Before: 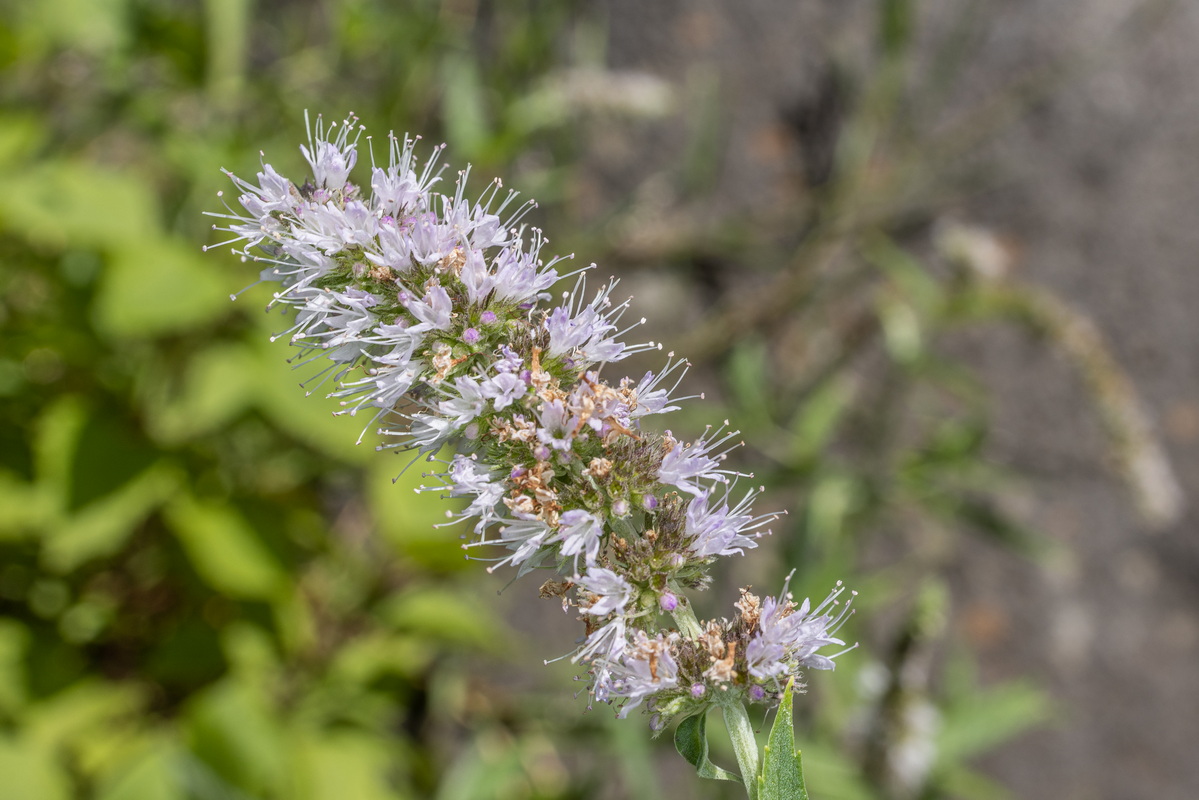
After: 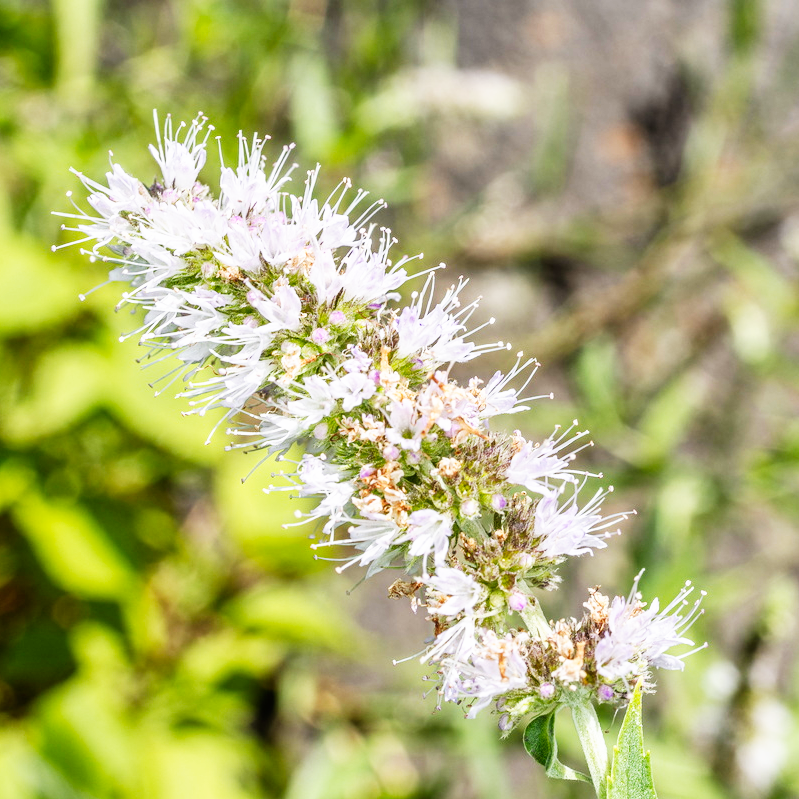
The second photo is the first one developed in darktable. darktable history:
crop and rotate: left 12.673%, right 20.66%
base curve: curves: ch0 [(0, 0) (0.007, 0.004) (0.027, 0.03) (0.046, 0.07) (0.207, 0.54) (0.442, 0.872) (0.673, 0.972) (1, 1)], preserve colors none
